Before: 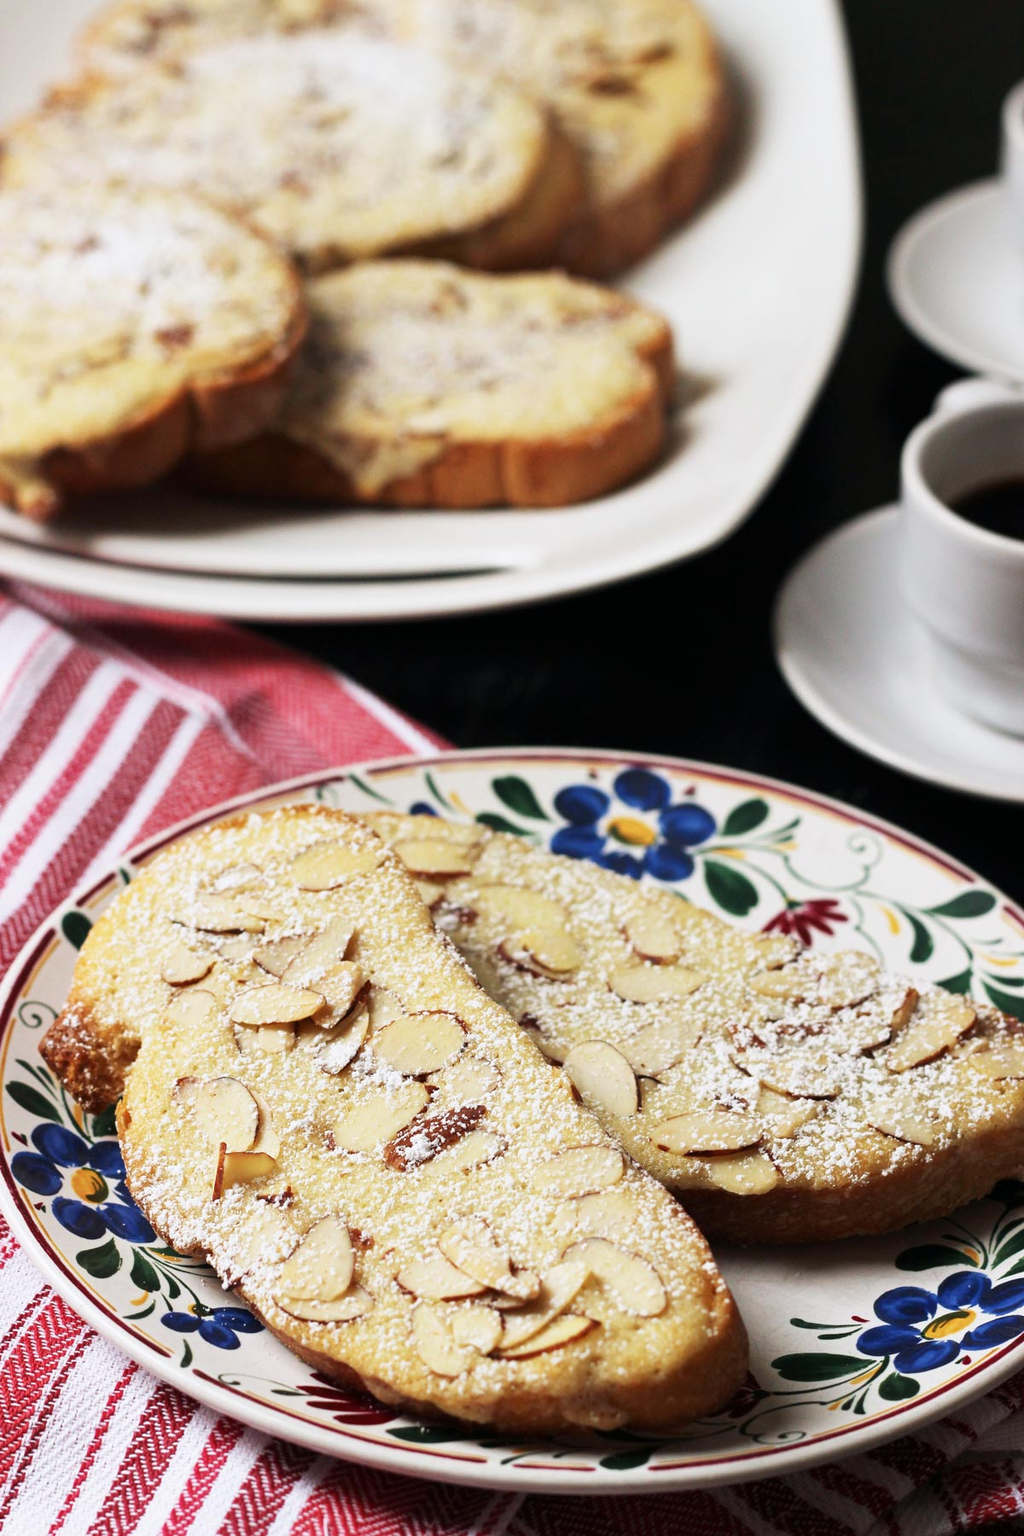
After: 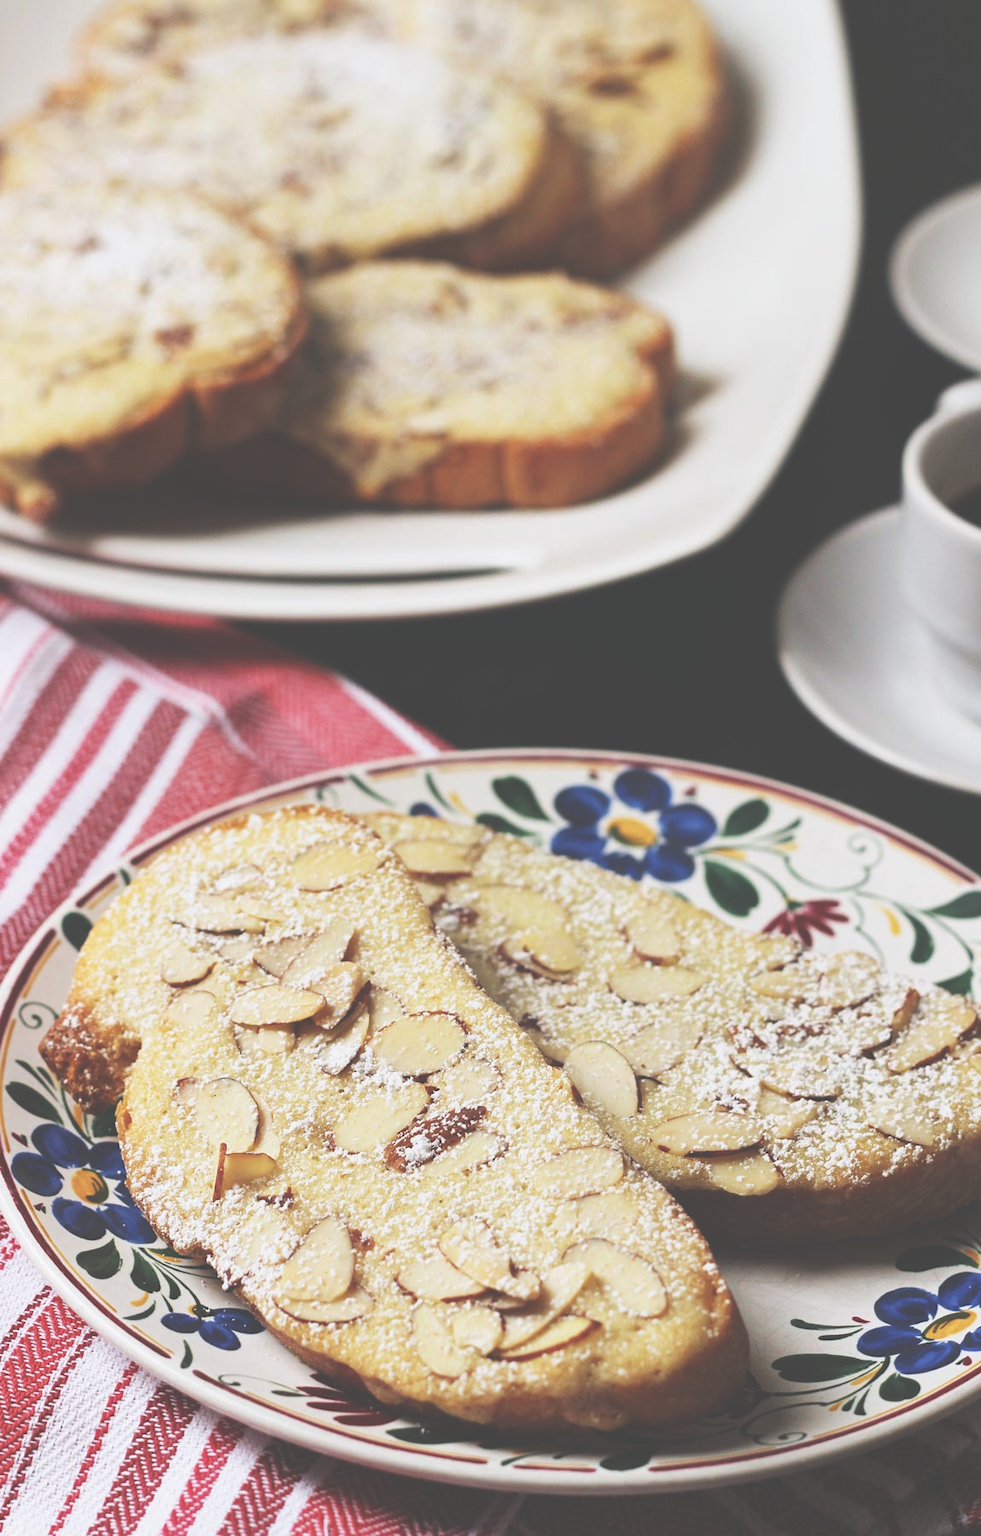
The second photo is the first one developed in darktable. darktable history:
exposure: black level correction -0.062, exposure -0.05 EV, compensate highlight preservation false
crop: right 4.126%, bottom 0.031%
